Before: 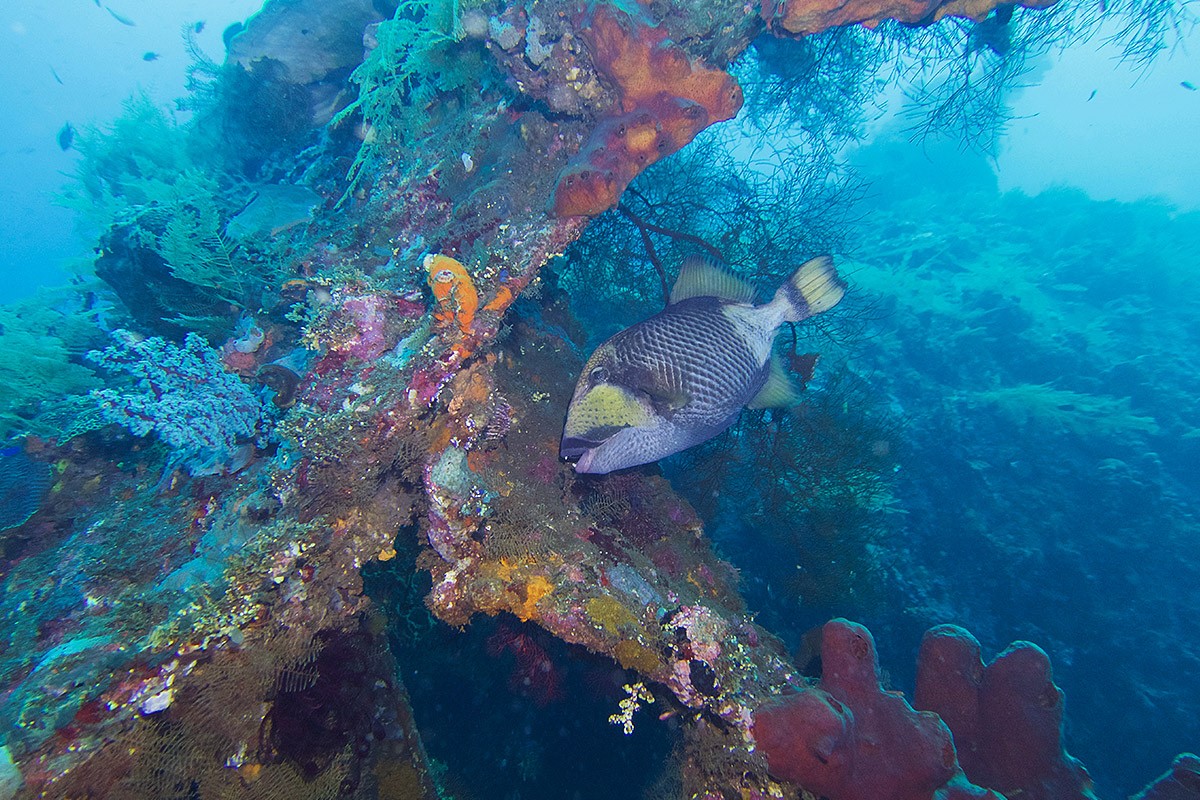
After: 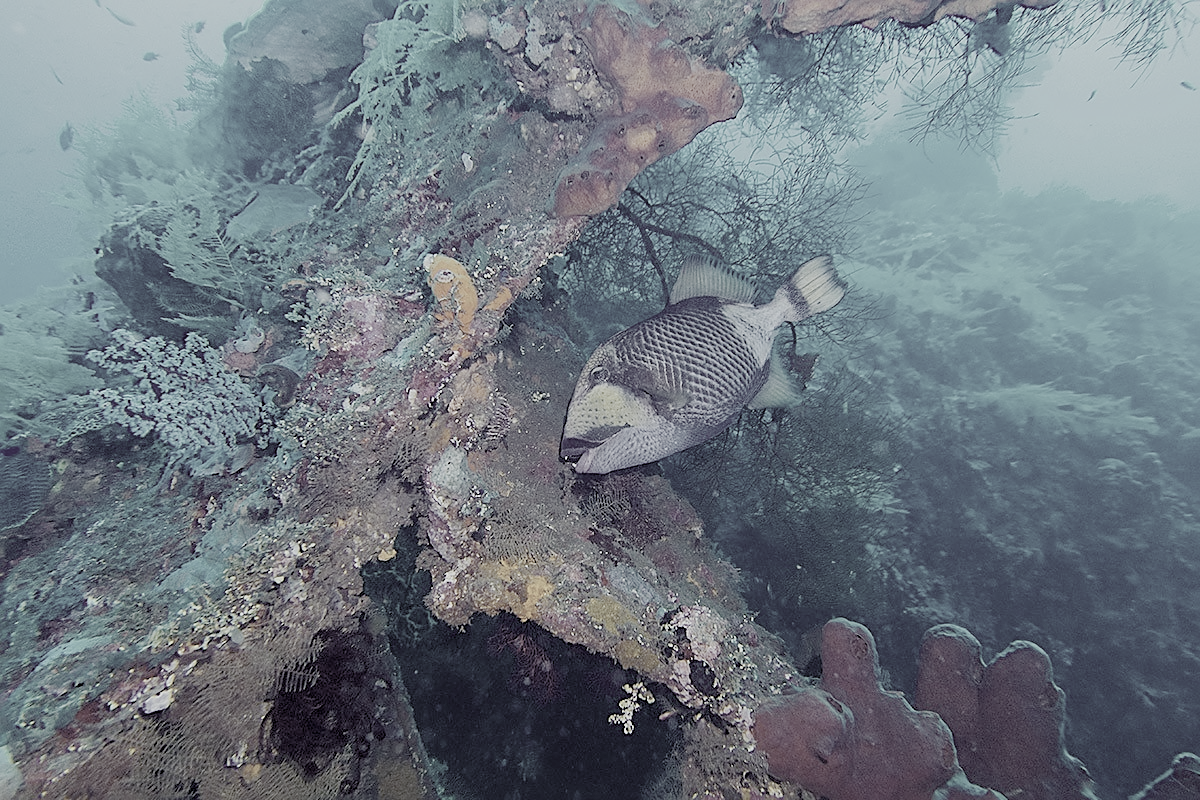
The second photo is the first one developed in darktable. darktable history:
color correction: highlights b* 0.019, saturation 0.165
base curve: curves: ch0 [(0, 0) (0.158, 0.273) (0.879, 0.895) (1, 1)], preserve colors none
sharpen: on, module defaults
color balance rgb: shadows lift › luminance -21.483%, shadows lift › chroma 6.565%, shadows lift › hue 272.43°, global offset › luminance -0.482%, linear chroma grading › global chroma 9.957%, perceptual saturation grading › global saturation 36.644%, perceptual saturation grading › shadows 35.301%, contrast -29.909%
